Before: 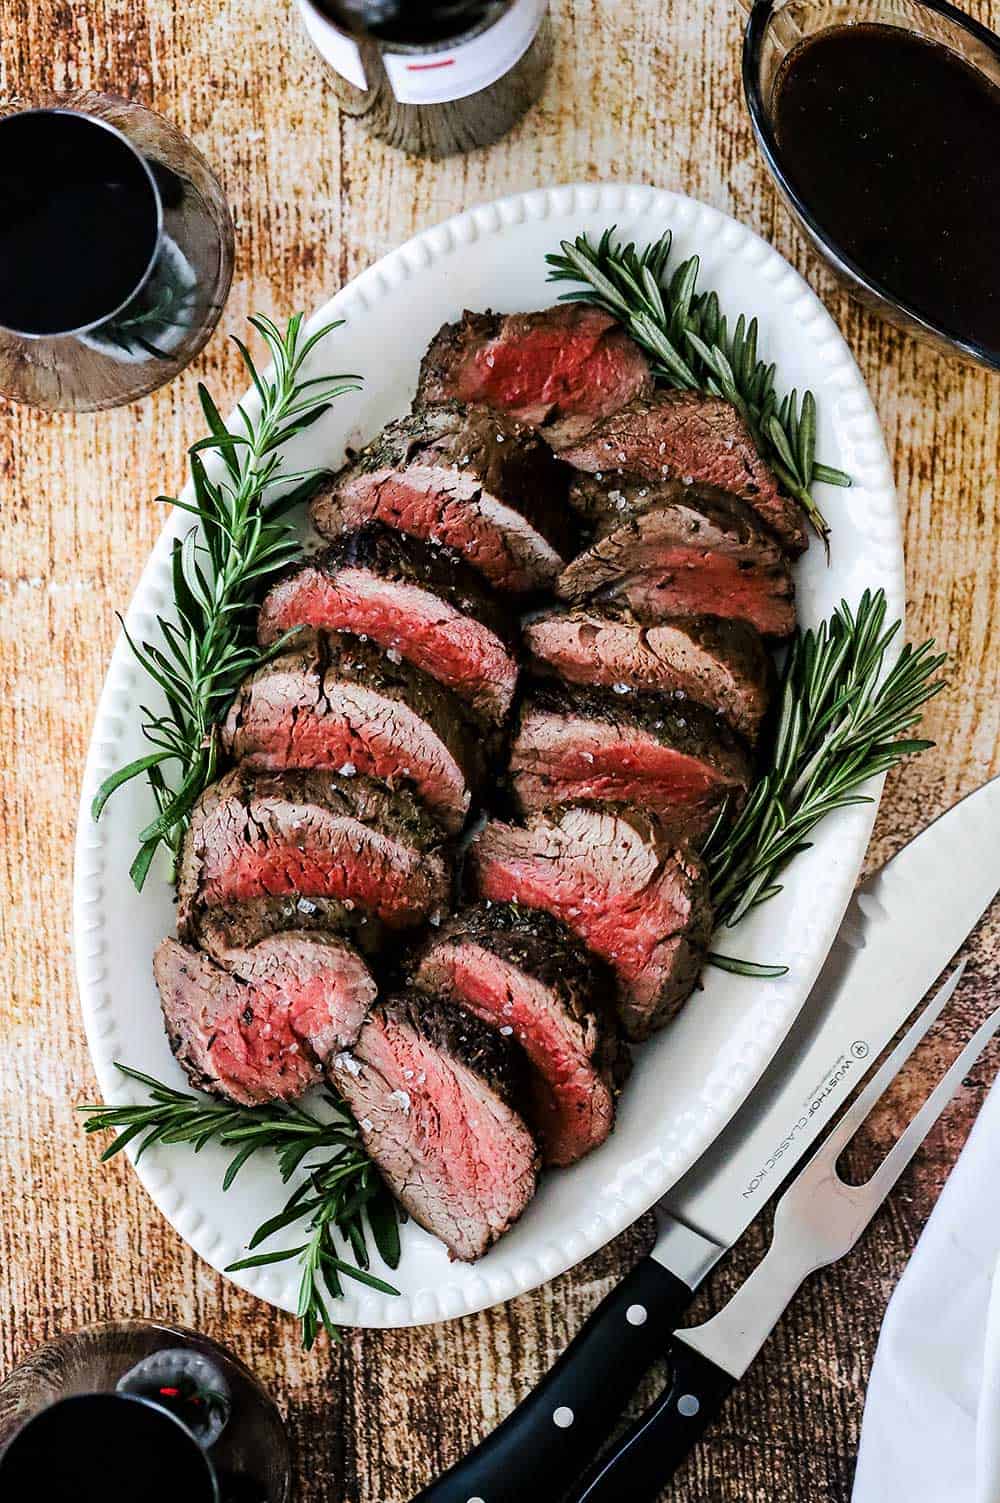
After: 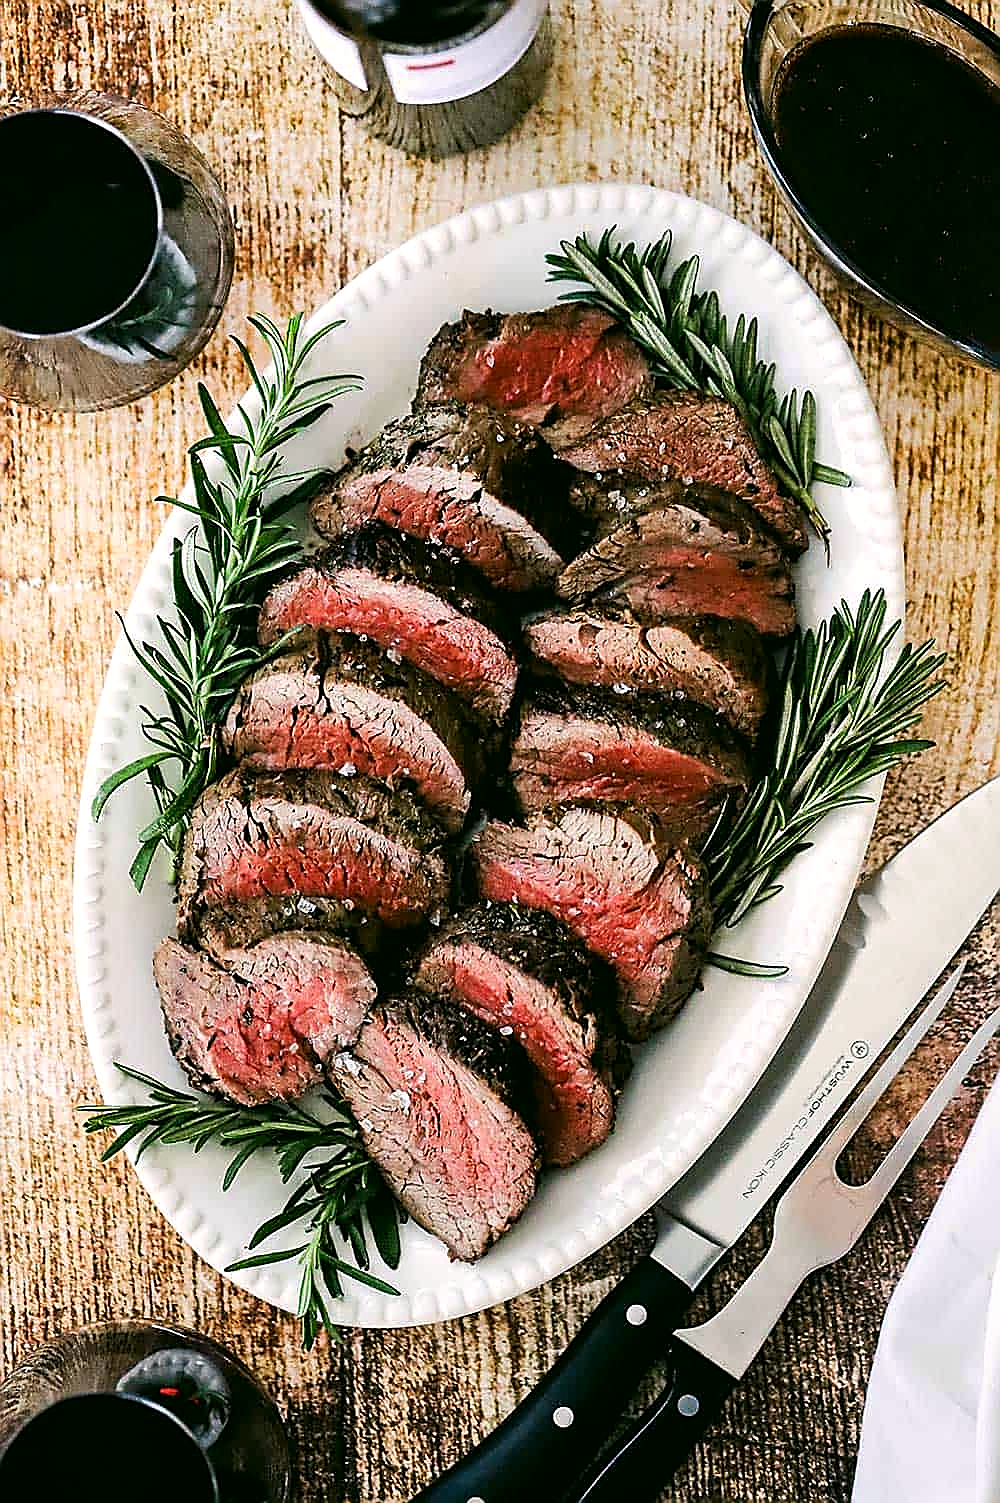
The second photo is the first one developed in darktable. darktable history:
sharpen: radius 1.4, amount 1.25, threshold 0.7
exposure: exposure 0.127 EV, compensate highlight preservation false
color correction: highlights a* 4.02, highlights b* 4.98, shadows a* -7.55, shadows b* 4.98
